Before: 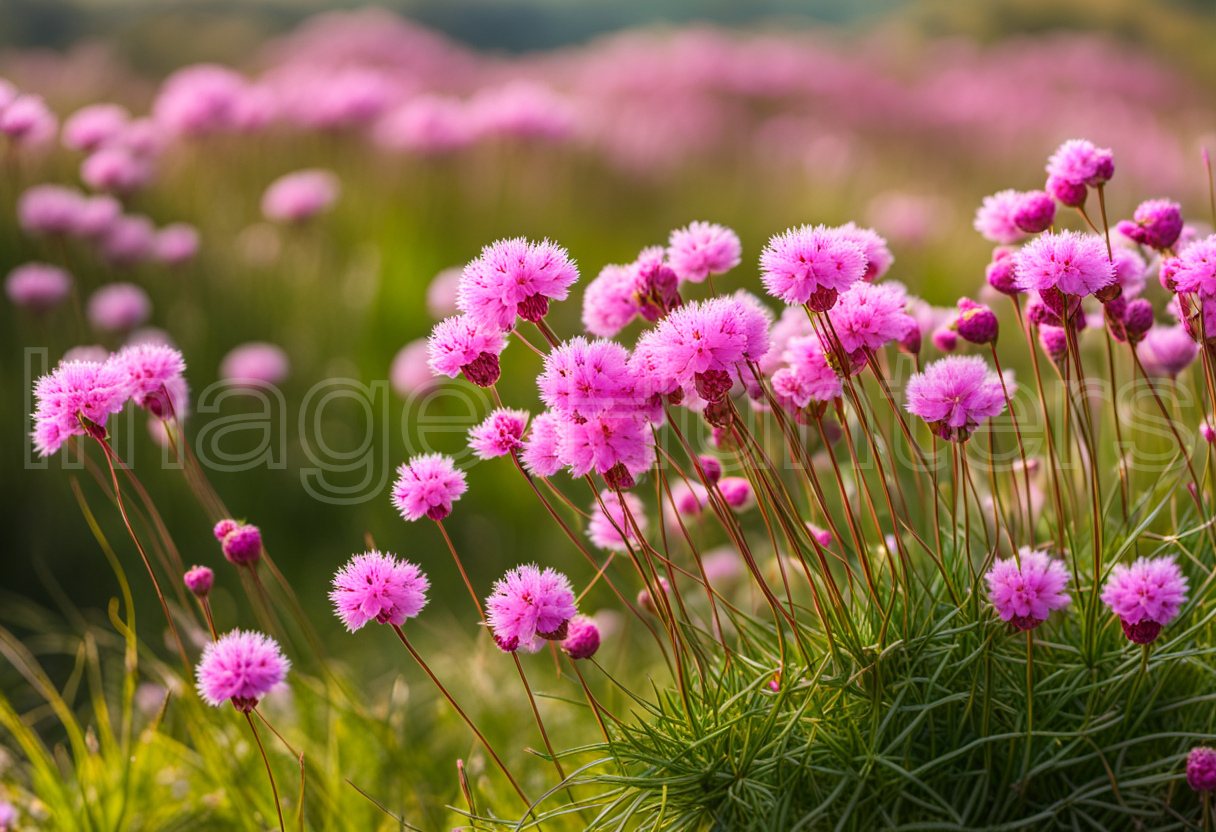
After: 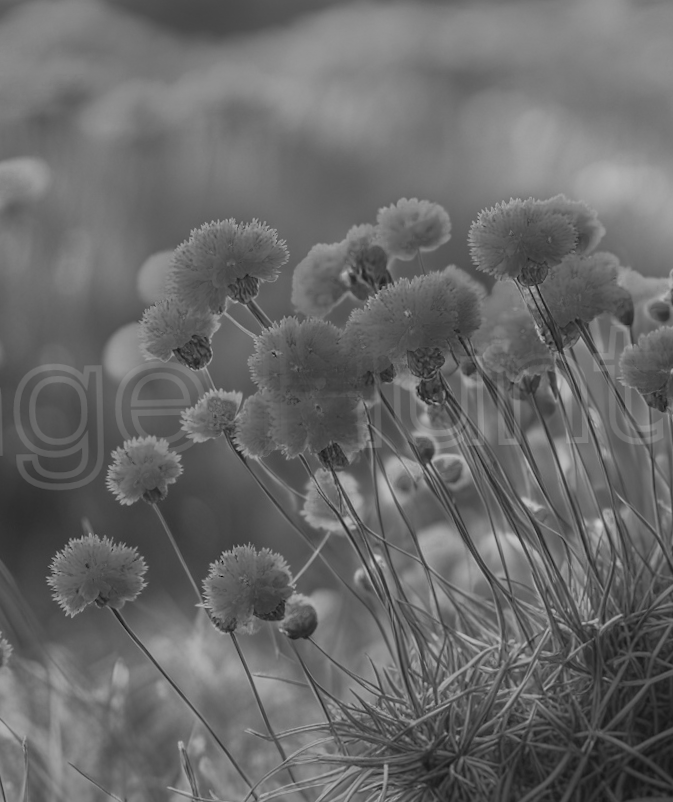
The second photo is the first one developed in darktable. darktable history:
tone curve: curves: ch0 [(0, 0) (0.003, 0.005) (0.011, 0.016) (0.025, 0.036) (0.044, 0.071) (0.069, 0.112) (0.1, 0.149) (0.136, 0.187) (0.177, 0.228) (0.224, 0.272) (0.277, 0.32) (0.335, 0.374) (0.399, 0.429) (0.468, 0.479) (0.543, 0.538) (0.623, 0.609) (0.709, 0.697) (0.801, 0.789) (0.898, 0.876) (1, 1)], preserve colors none
white balance: red 0.948, green 1.02, blue 1.176
rotate and perspective: rotation -1.32°, lens shift (horizontal) -0.031, crop left 0.015, crop right 0.985, crop top 0.047, crop bottom 0.982
color balance rgb: perceptual saturation grading › global saturation 34.05%, global vibrance 5.56%
crop and rotate: left 22.516%, right 21.234%
contrast brightness saturation: contrast 0.2, brightness 0.2, saturation 0.8
monochrome: a 79.32, b 81.83, size 1.1
